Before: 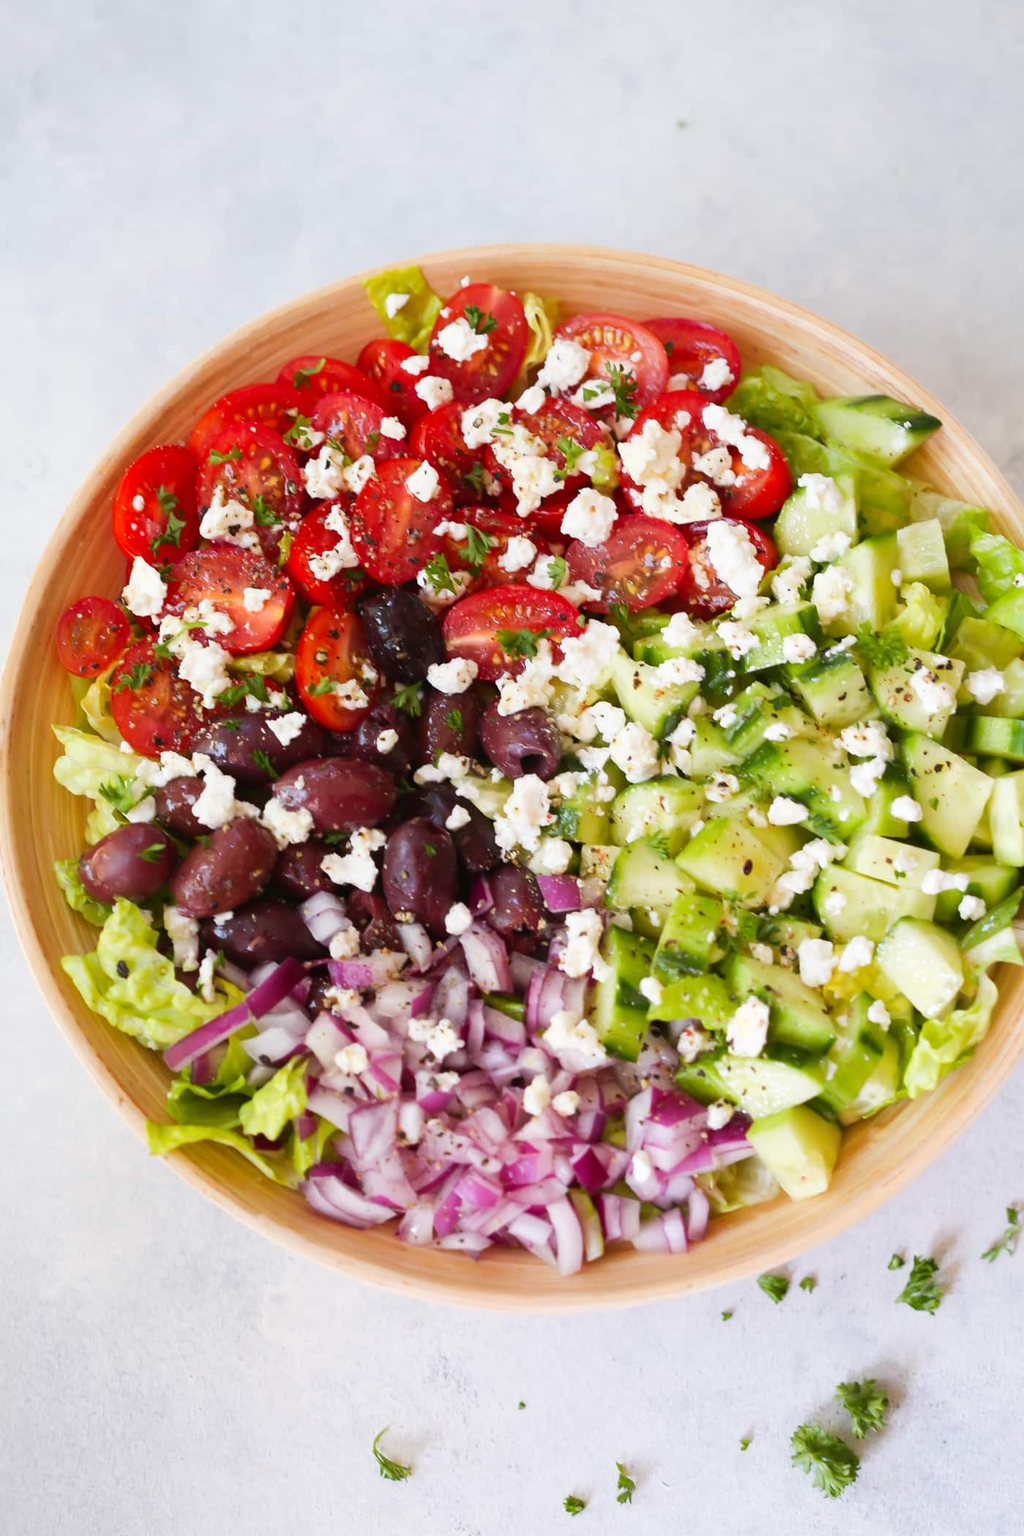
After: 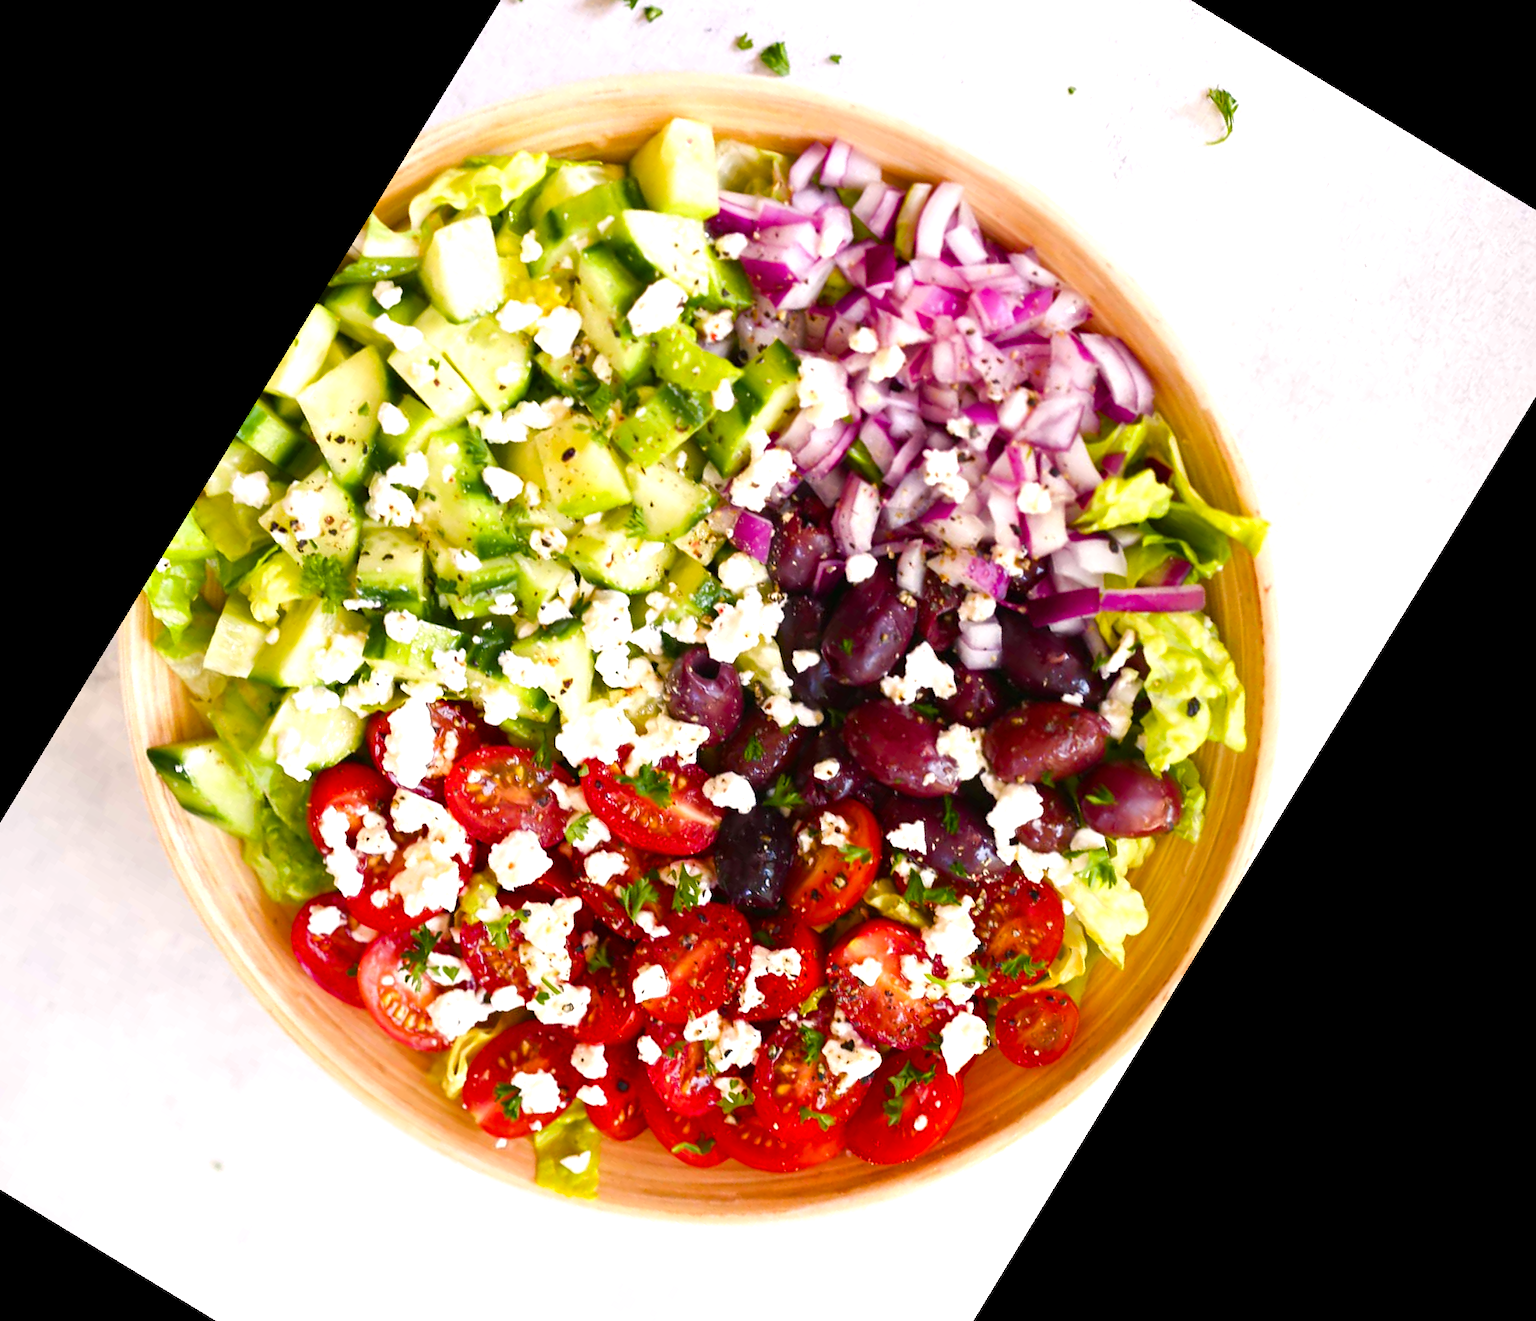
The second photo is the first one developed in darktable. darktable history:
color balance rgb: shadows lift › chroma 4.21%, shadows lift › hue 252.22°, highlights gain › chroma 1.36%, highlights gain › hue 50.24°, perceptual saturation grading › mid-tones 6.33%, perceptual saturation grading › shadows 72.44%, perceptual brilliance grading › highlights 11.59%, contrast 5.05%
crop and rotate: angle 148.68°, left 9.111%, top 15.603%, right 4.588%, bottom 17.041%
